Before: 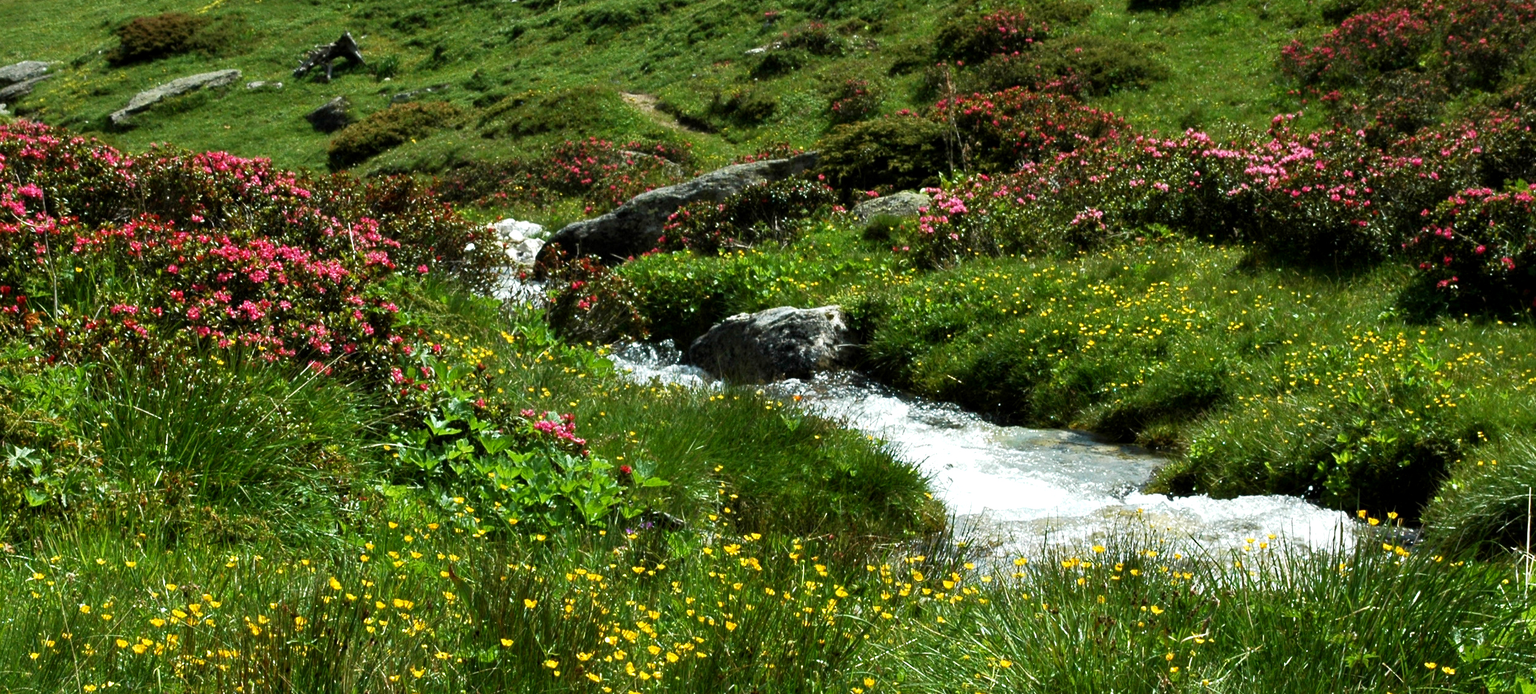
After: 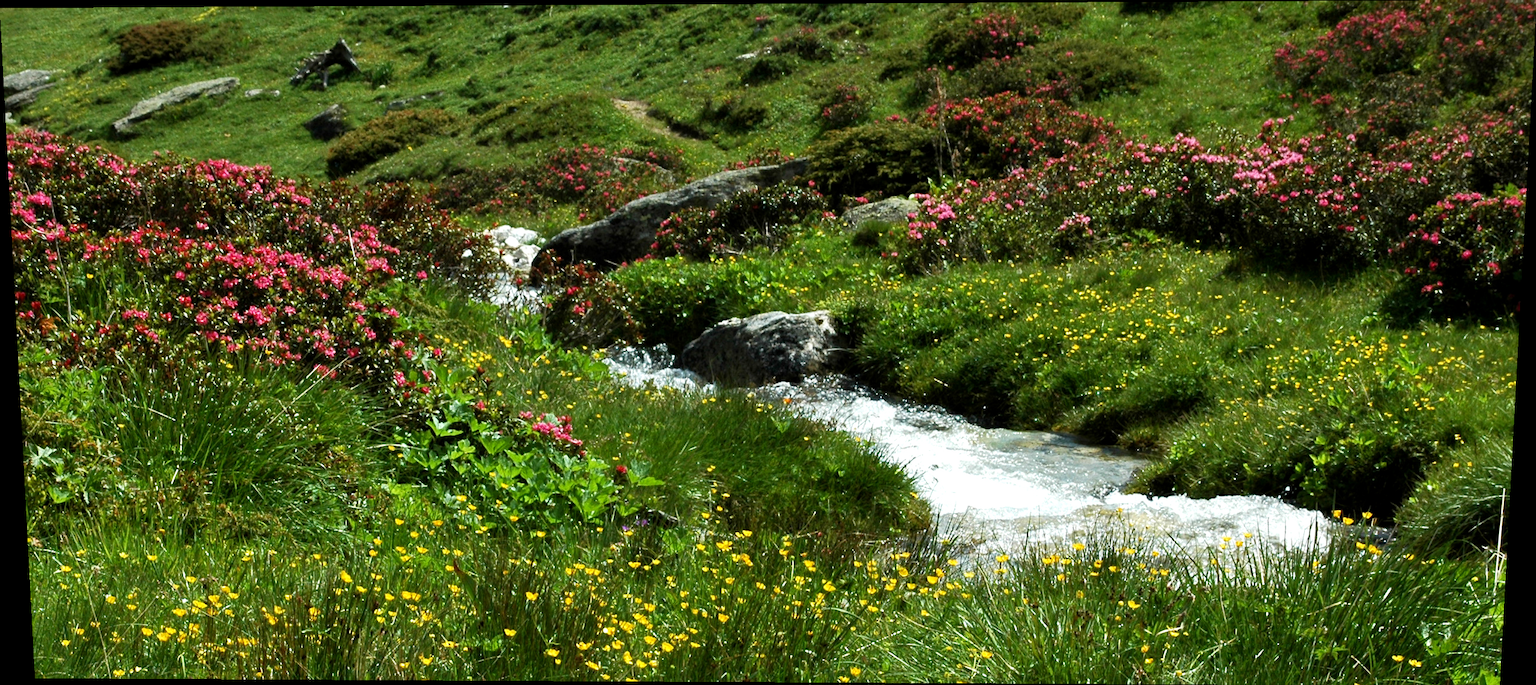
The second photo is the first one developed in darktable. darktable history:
rotate and perspective: lens shift (vertical) 0.048, lens shift (horizontal) -0.024, automatic cropping off
exposure: compensate highlight preservation false
